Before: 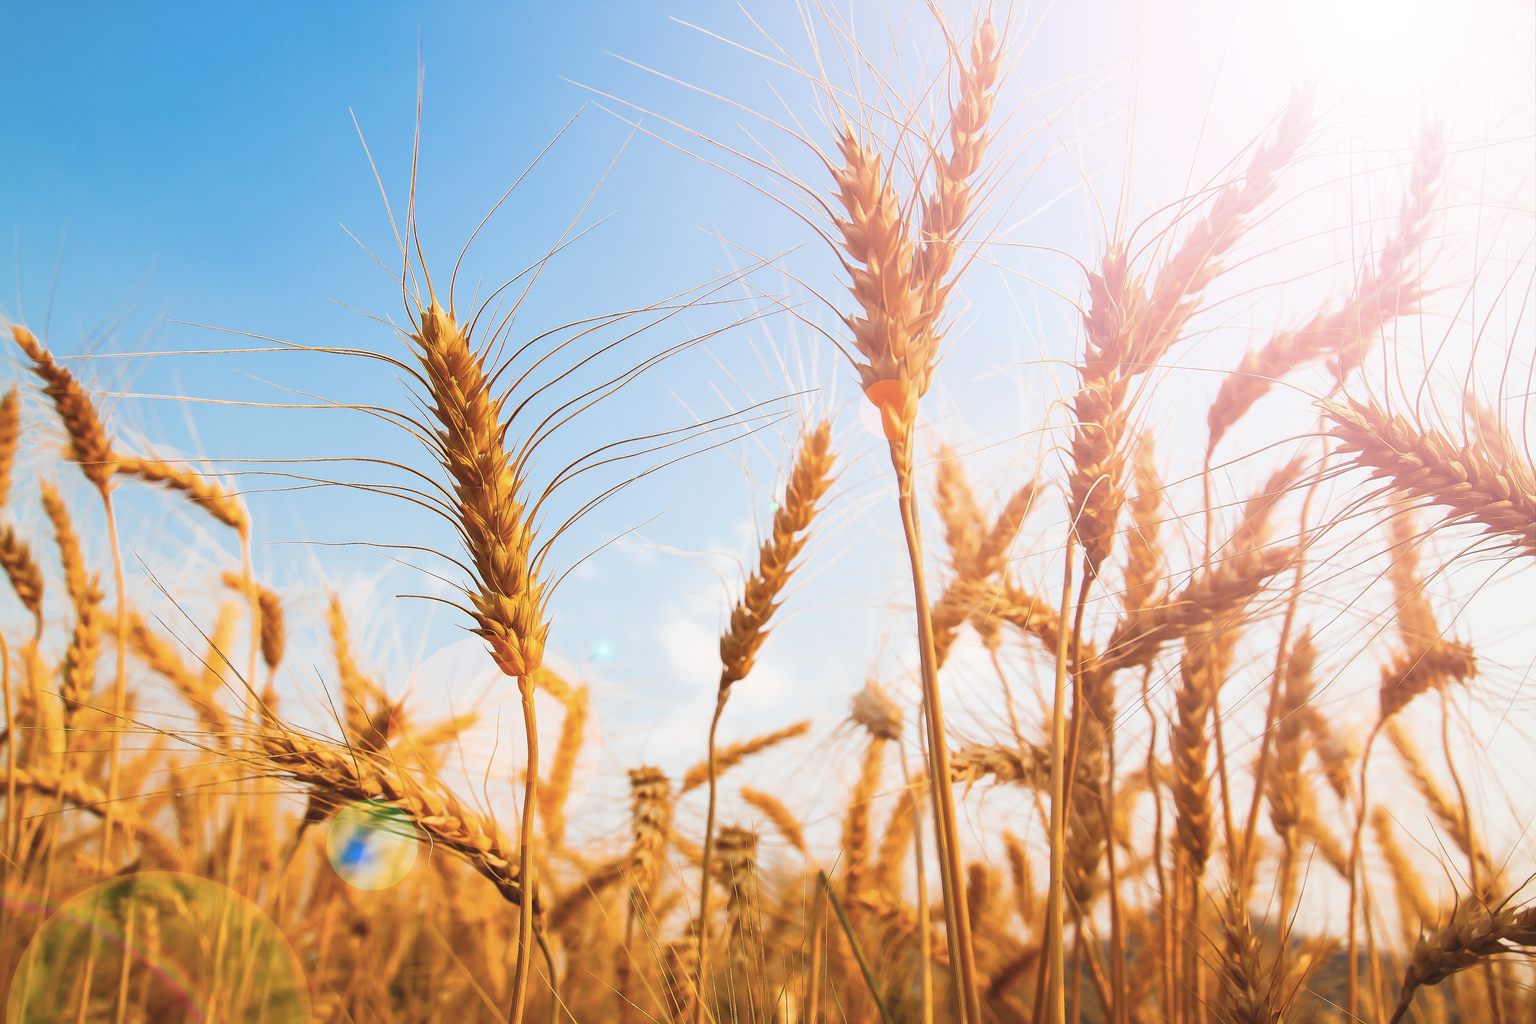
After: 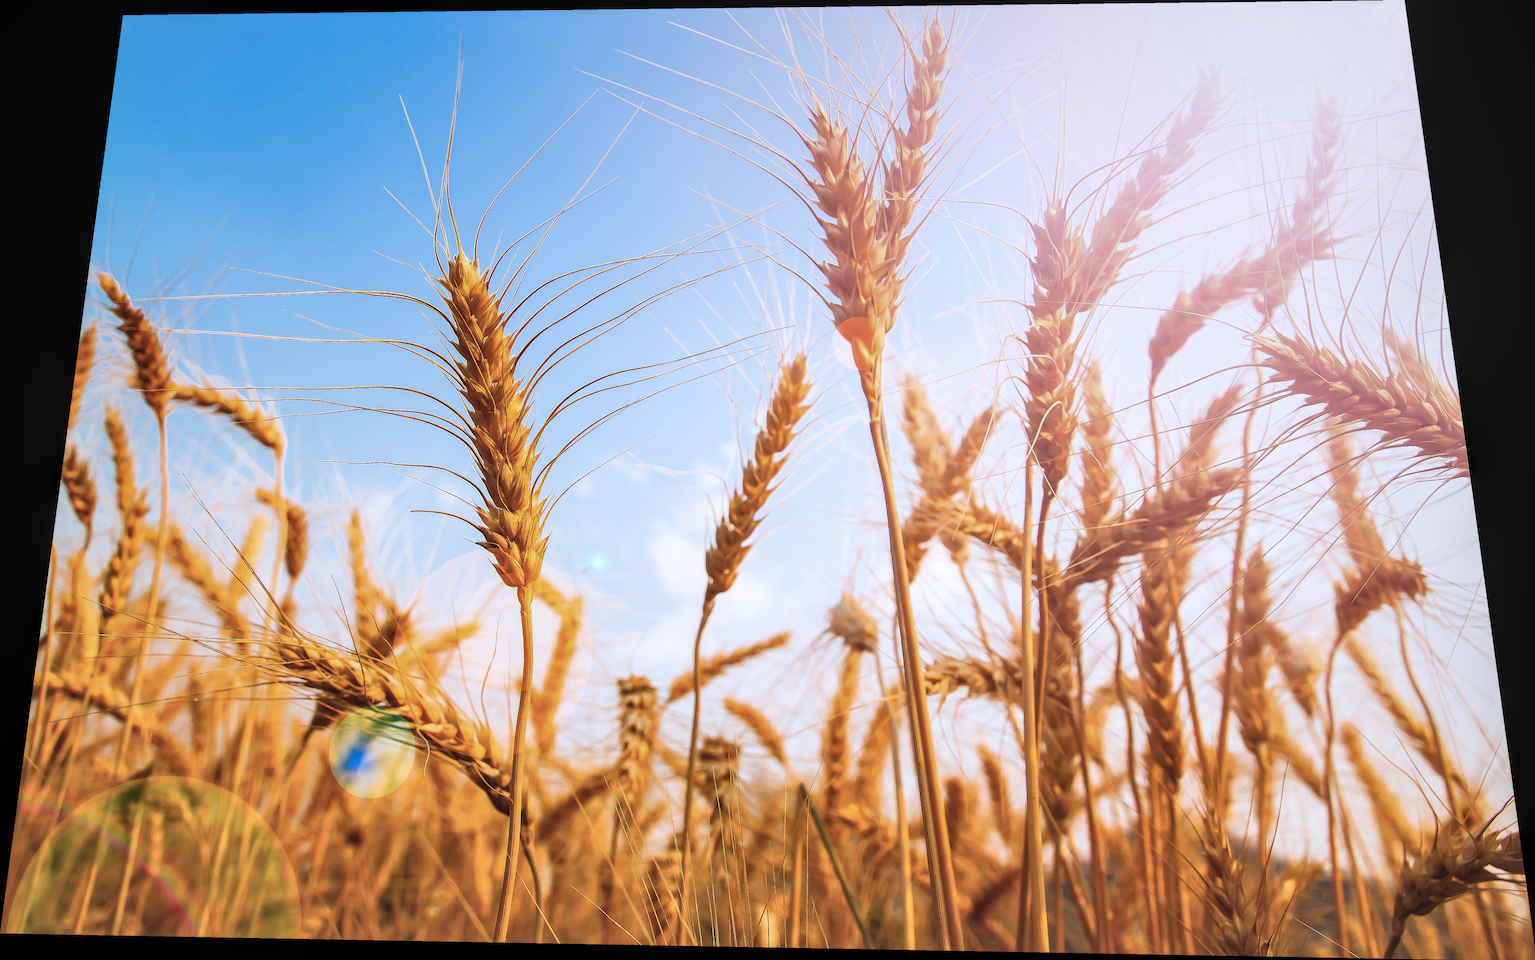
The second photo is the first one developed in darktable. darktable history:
color calibration: illuminant as shot in camera, x 0.358, y 0.373, temperature 4628.91 K
local contrast: detail 130%
rotate and perspective: rotation 0.128°, lens shift (vertical) -0.181, lens shift (horizontal) -0.044, shear 0.001, automatic cropping off
